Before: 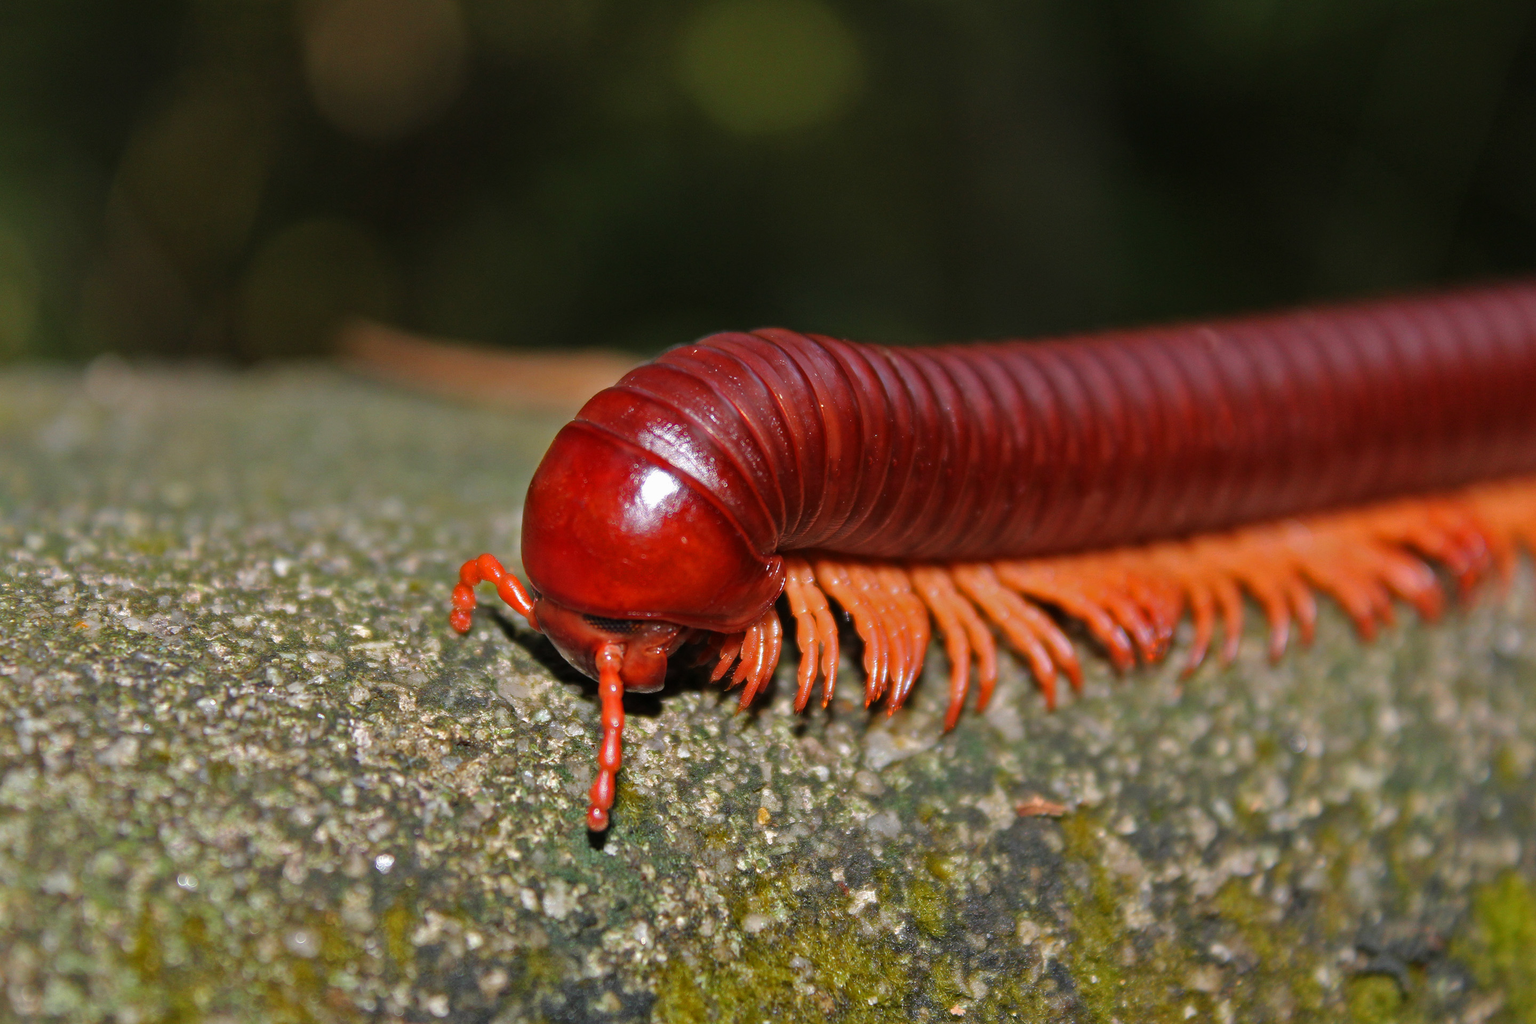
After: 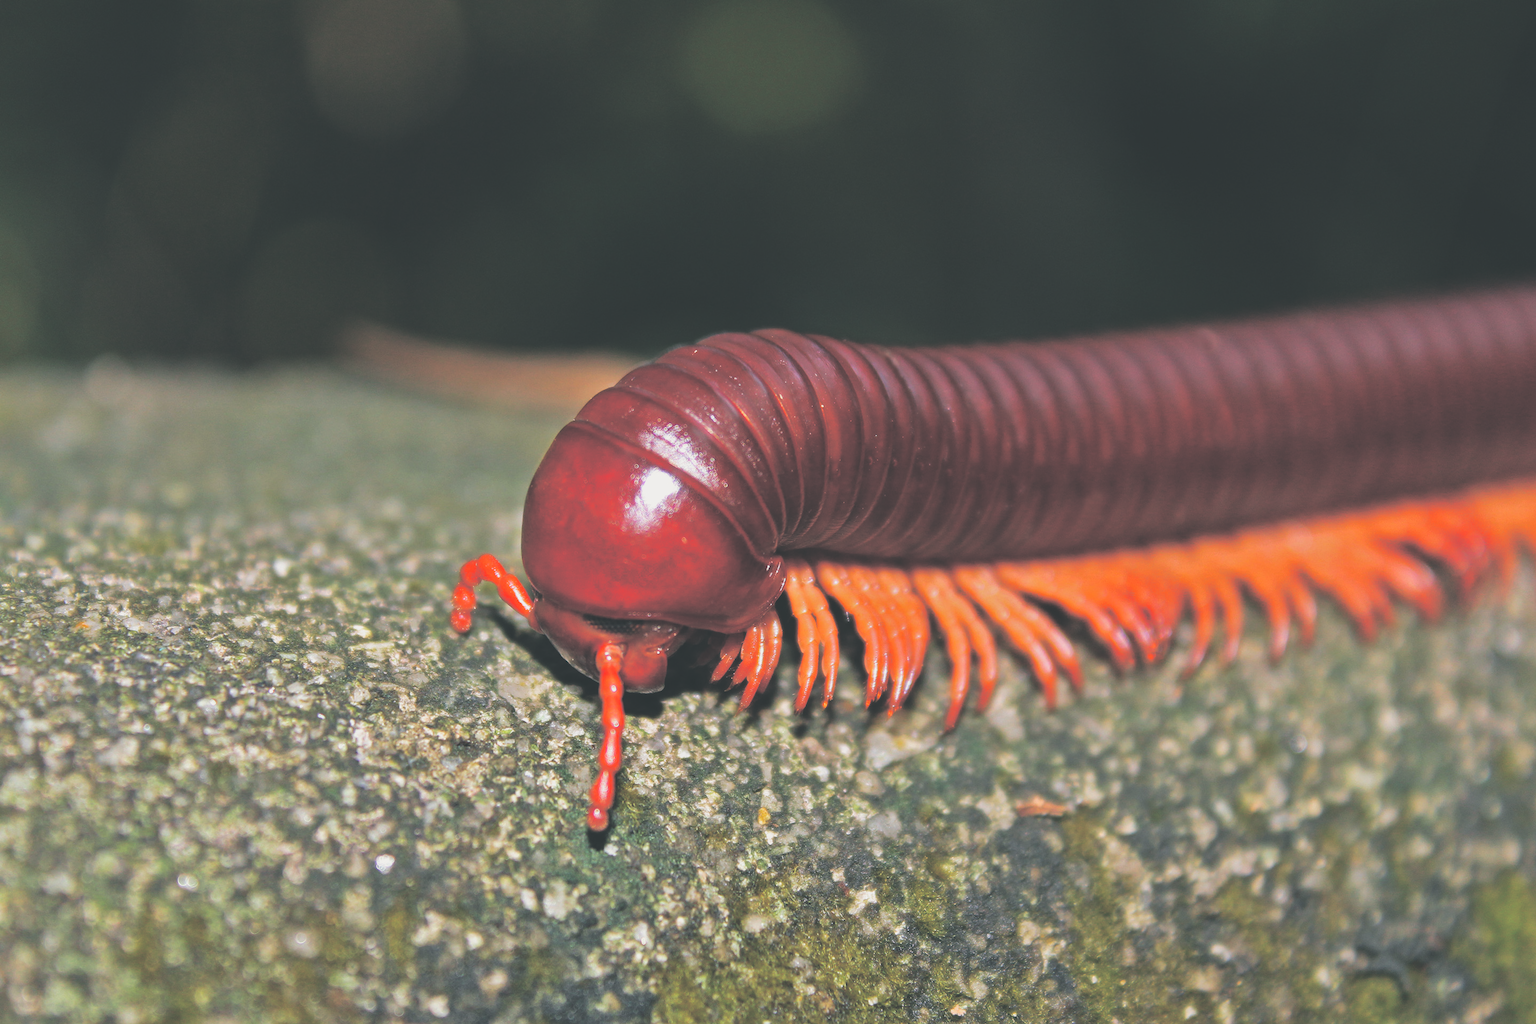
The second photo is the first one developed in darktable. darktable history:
split-toning: shadows › hue 201.6°, shadows › saturation 0.16, highlights › hue 50.4°, highlights › saturation 0.2, balance -49.9
base curve: curves: ch0 [(0, 0) (0.088, 0.125) (0.176, 0.251) (0.354, 0.501) (0.613, 0.749) (1, 0.877)], preserve colors none
color correction: saturation 1.1
exposure: black level correction -0.025, exposure -0.117 EV, compensate highlight preservation false
